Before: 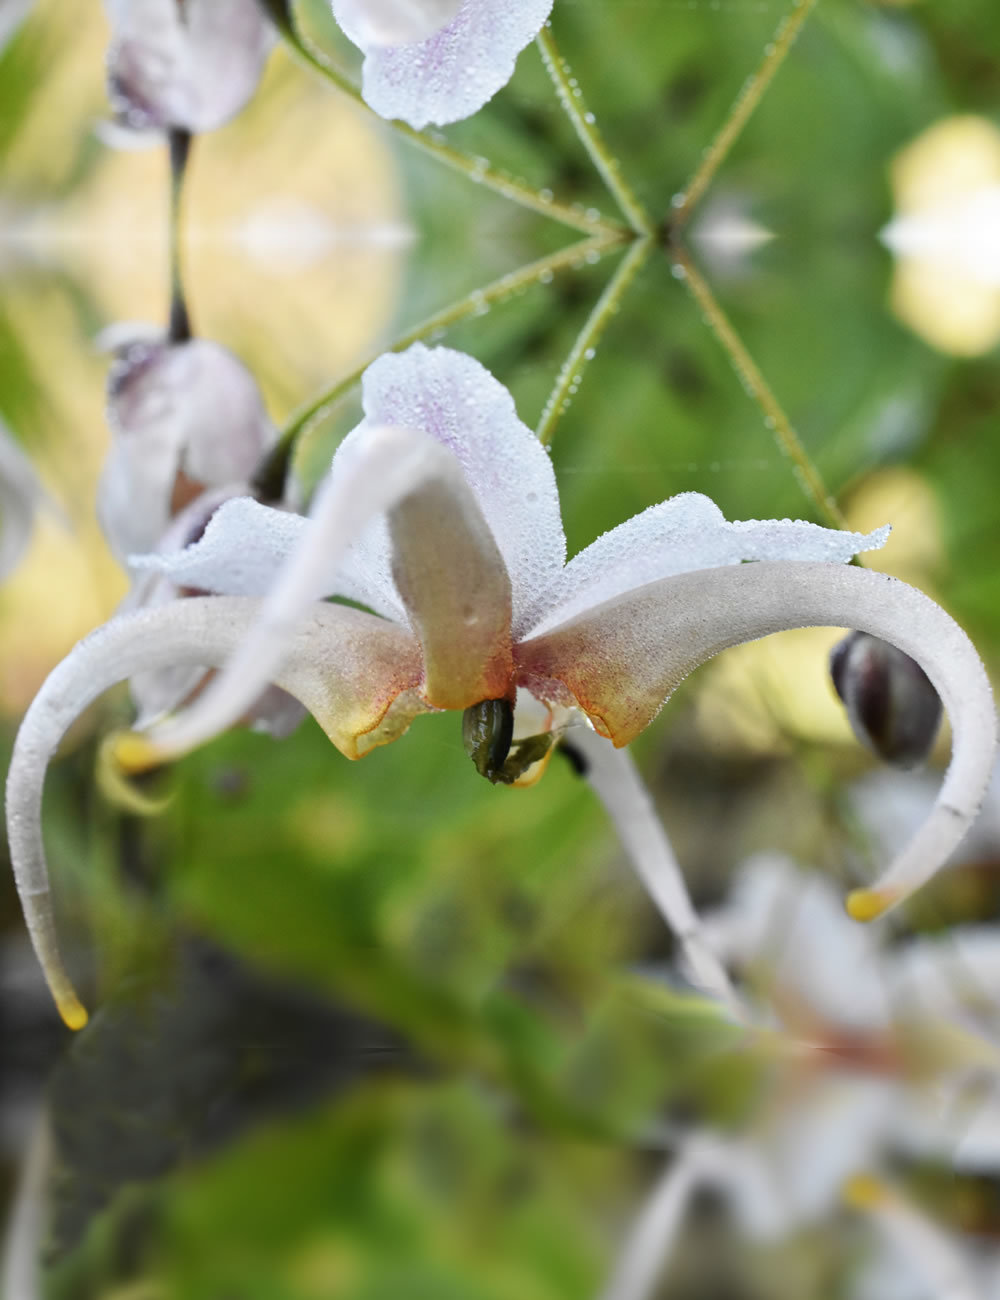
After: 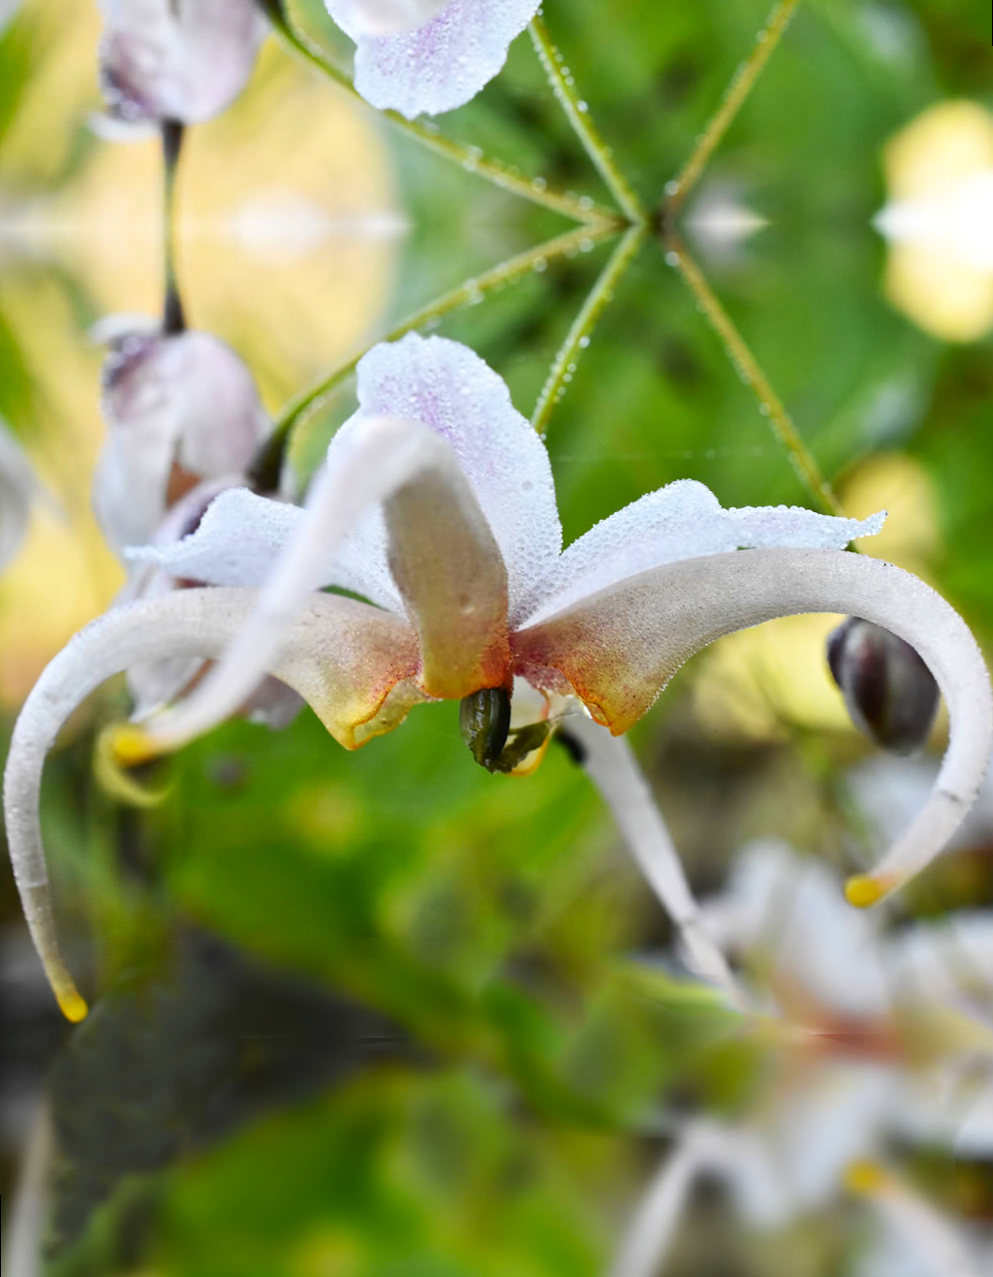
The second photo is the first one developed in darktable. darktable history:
contrast brightness saturation: contrast 0.09, saturation 0.28
rotate and perspective: rotation -0.45°, automatic cropping original format, crop left 0.008, crop right 0.992, crop top 0.012, crop bottom 0.988
levels: levels [0, 0.492, 0.984]
